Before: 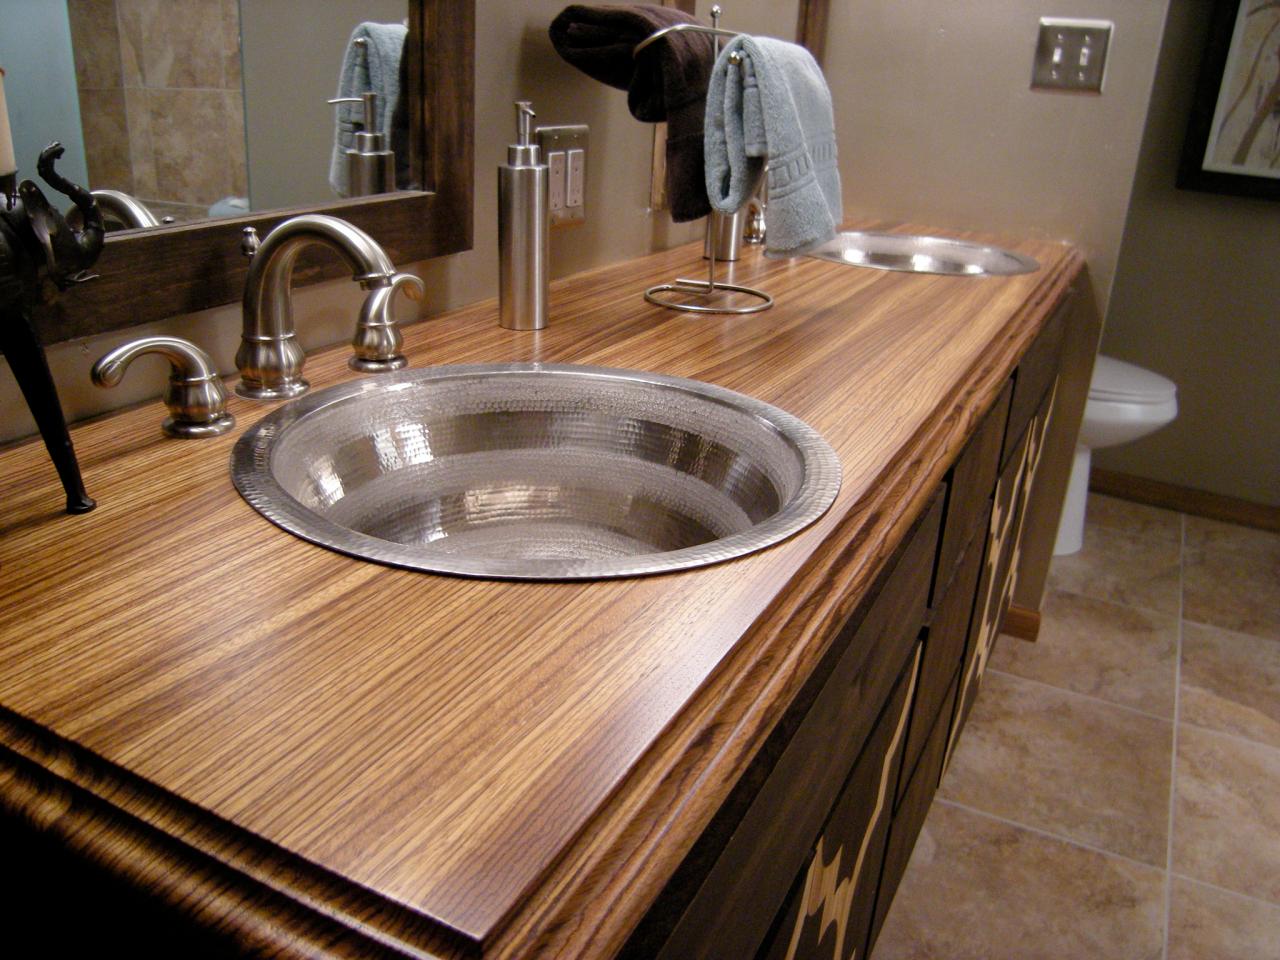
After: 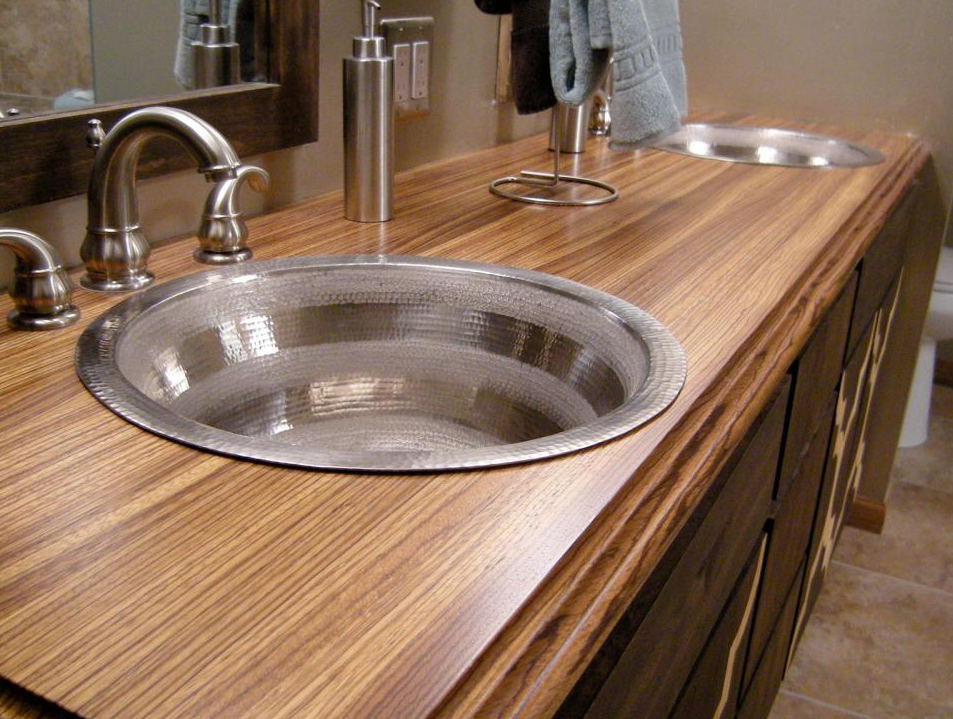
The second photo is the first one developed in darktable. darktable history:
crop and rotate: left 12.121%, top 11.349%, right 13.42%, bottom 13.717%
